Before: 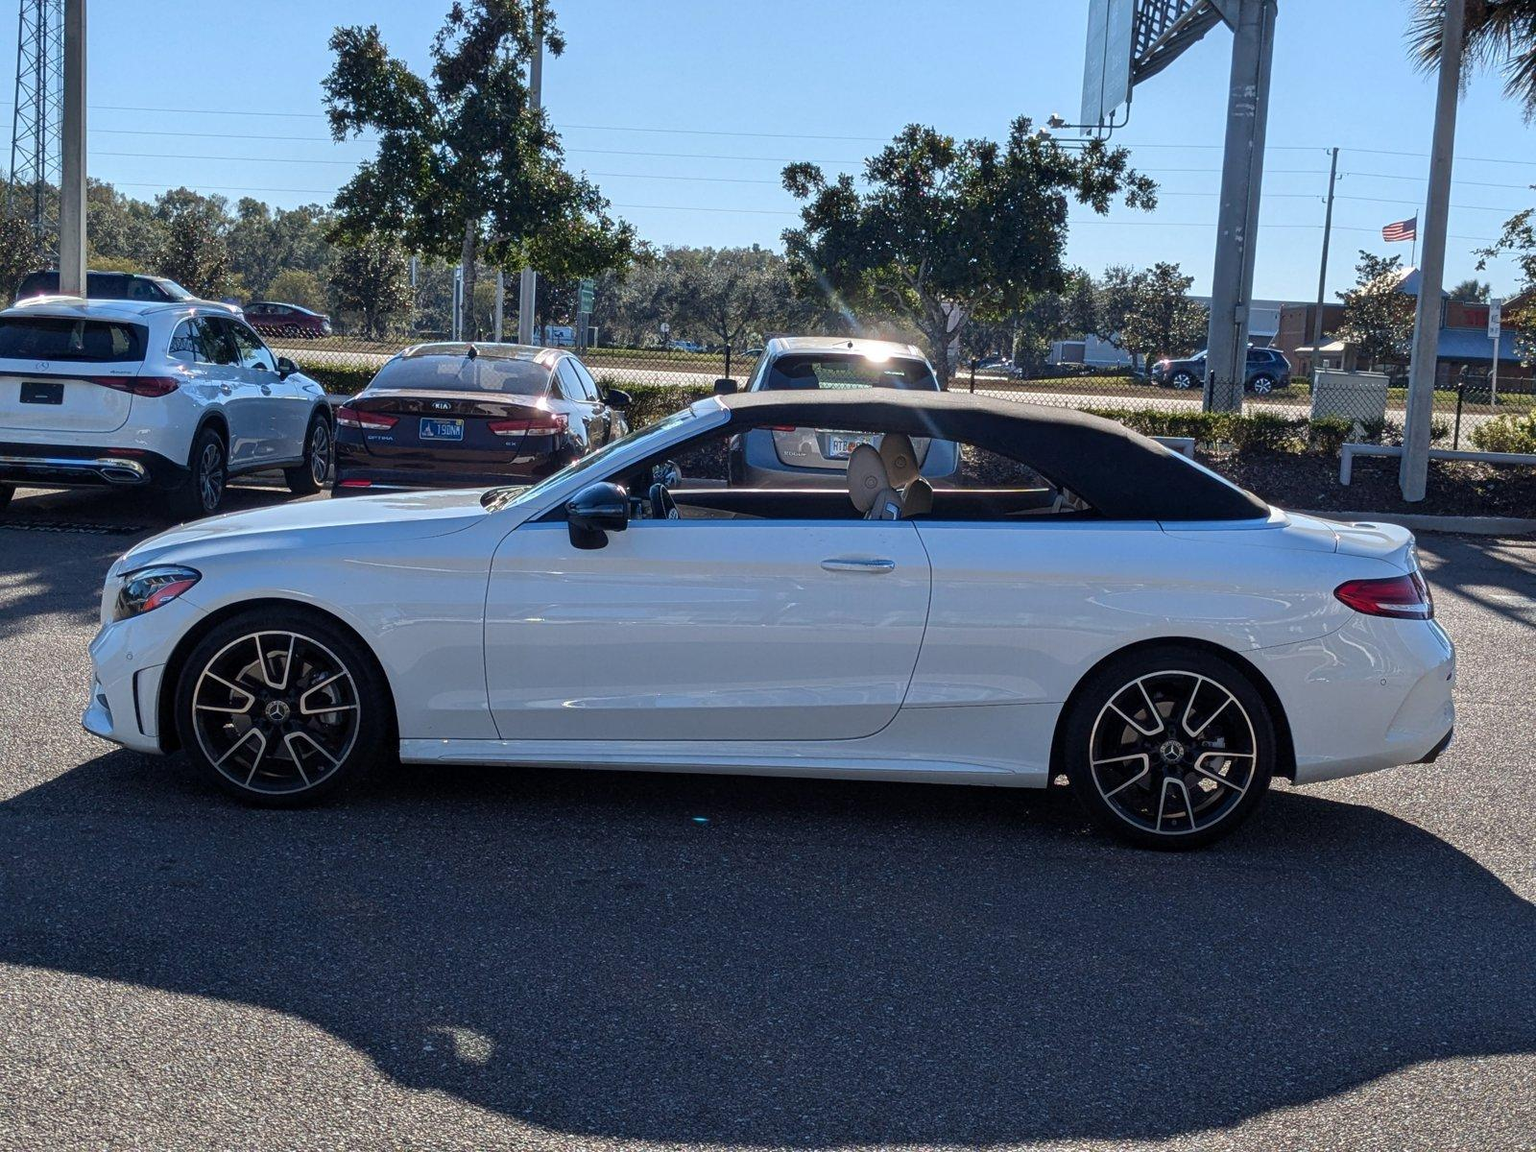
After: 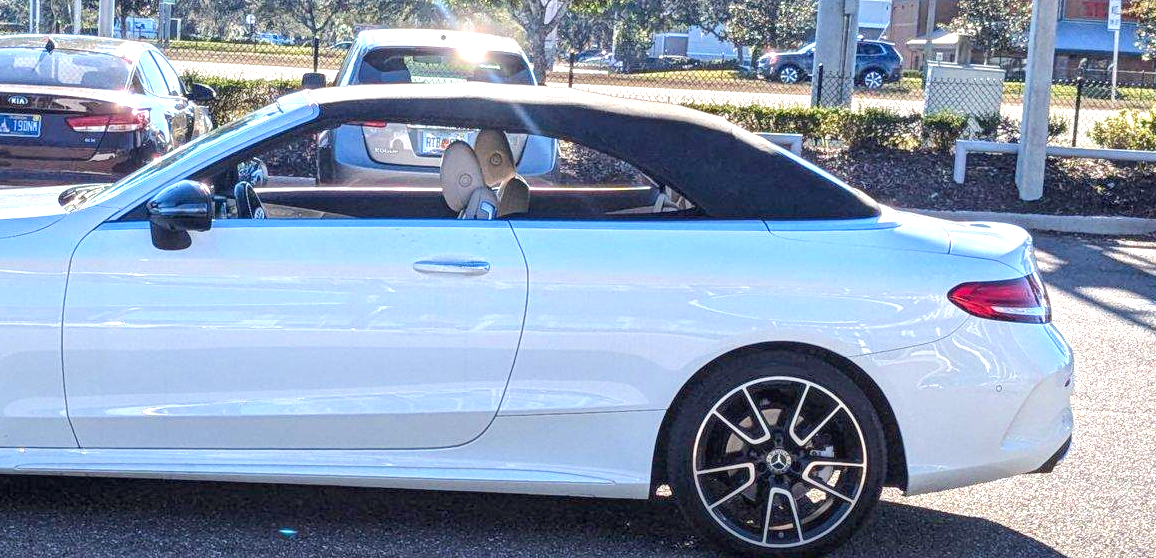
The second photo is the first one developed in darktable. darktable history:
tone curve: curves: ch0 [(0, 0) (0.003, 0.003) (0.011, 0.011) (0.025, 0.025) (0.044, 0.044) (0.069, 0.068) (0.1, 0.098) (0.136, 0.134) (0.177, 0.175) (0.224, 0.221) (0.277, 0.273) (0.335, 0.33) (0.399, 0.393) (0.468, 0.461) (0.543, 0.546) (0.623, 0.625) (0.709, 0.711) (0.801, 0.802) (0.898, 0.898) (1, 1)], color space Lab, independent channels, preserve colors none
local contrast: on, module defaults
crop and rotate: left 27.709%, top 26.908%, bottom 26.585%
exposure: exposure 1.138 EV, compensate highlight preservation false
tone equalizer: -8 EV 1.03 EV, -7 EV 1.02 EV, -6 EV 0.967 EV, -5 EV 0.988 EV, -4 EV 0.998 EV, -3 EV 0.769 EV, -2 EV 0.514 EV, -1 EV 0.234 EV, edges refinement/feathering 500, mask exposure compensation -1.57 EV, preserve details no
